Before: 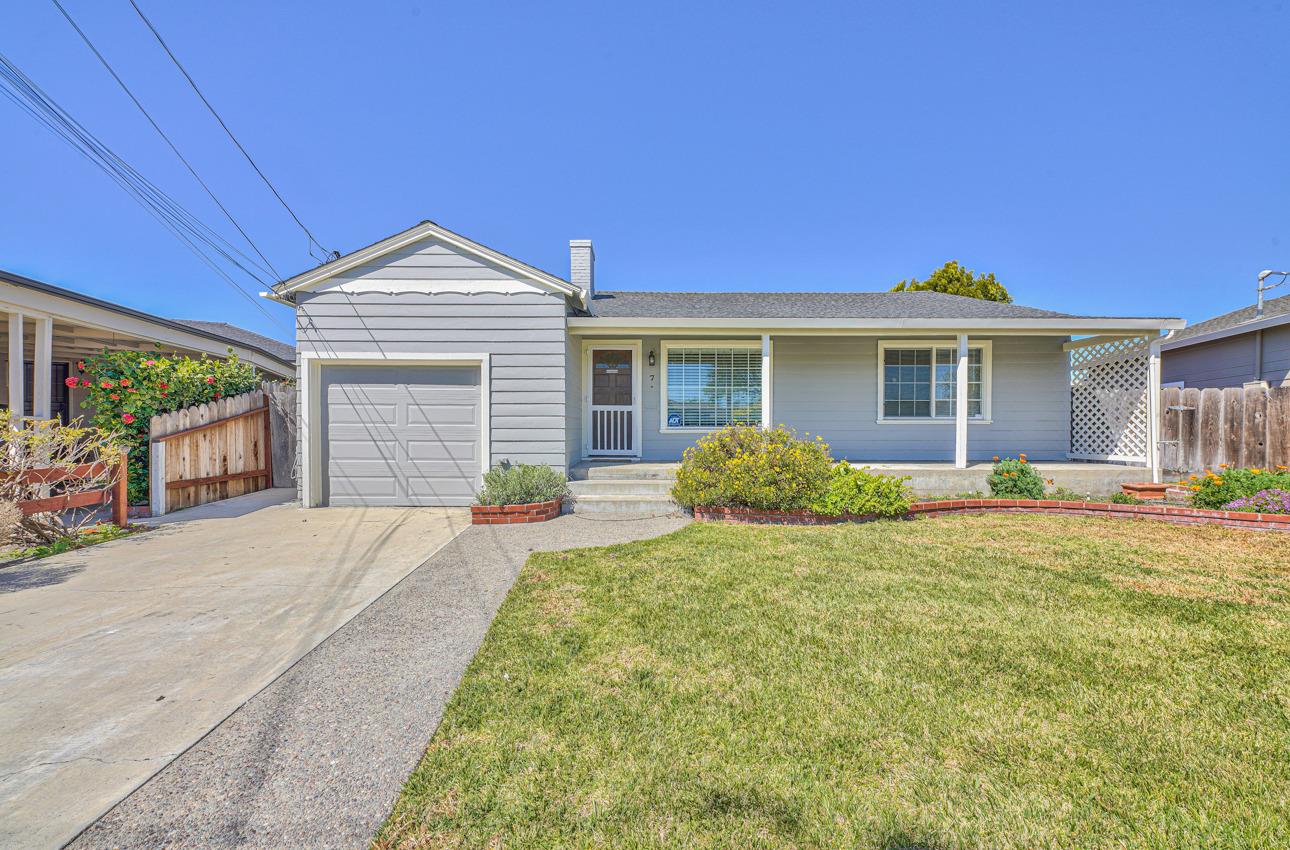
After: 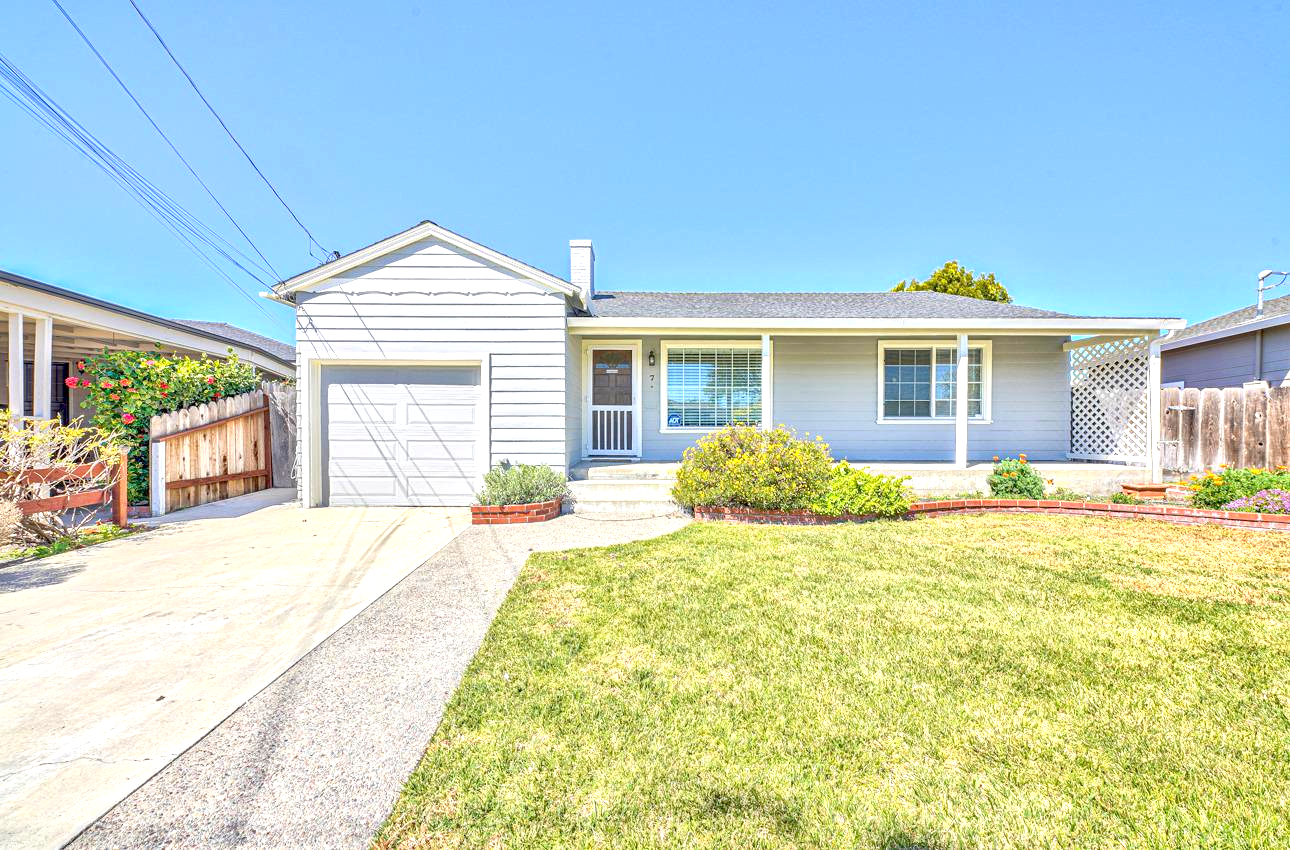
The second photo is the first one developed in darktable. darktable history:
exposure: black level correction 0.008, exposure 0.981 EV, compensate exposure bias true, compensate highlight preservation false
